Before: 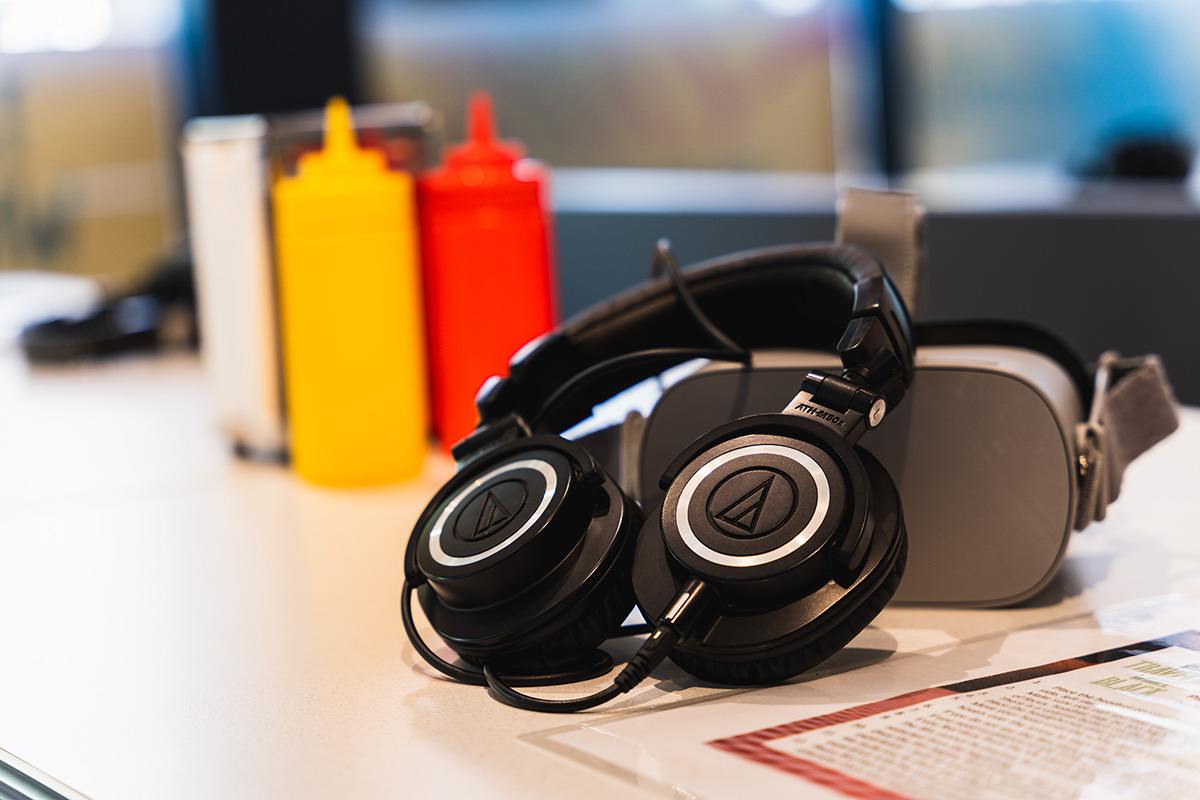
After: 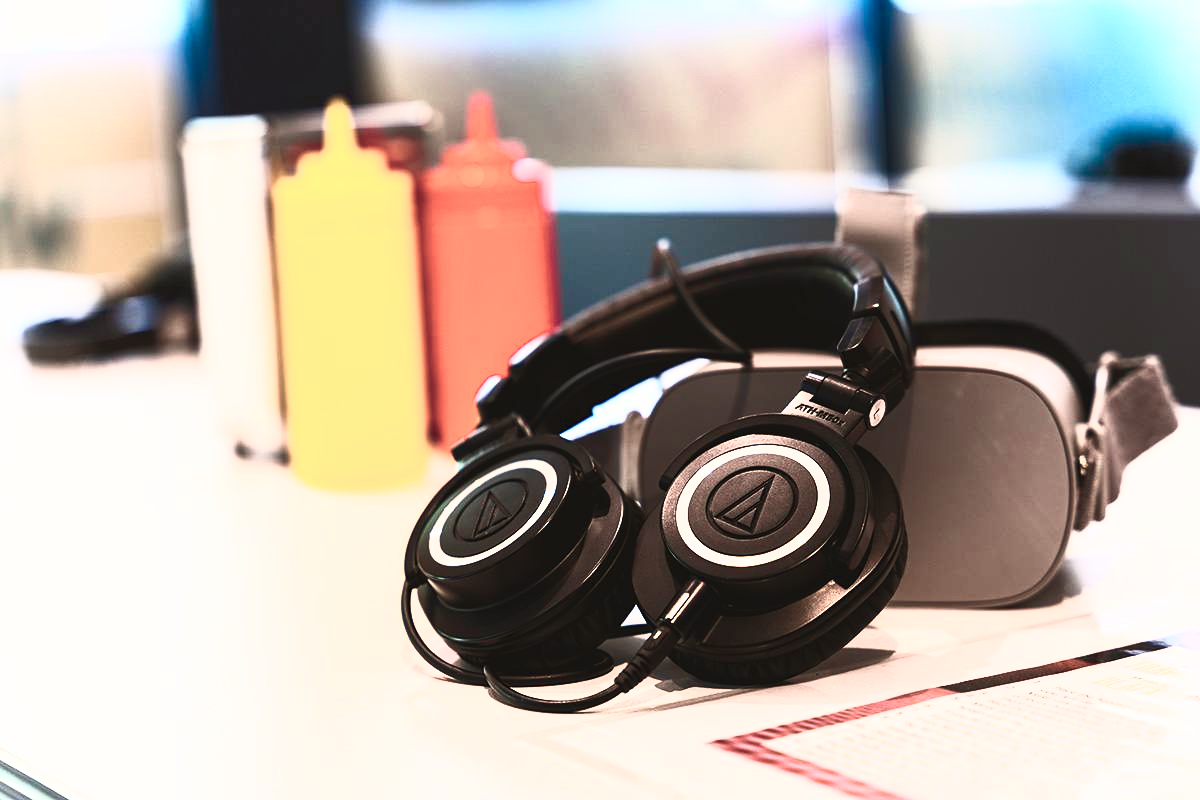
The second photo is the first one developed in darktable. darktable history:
tone curve: curves: ch0 [(0, 0.021) (0.059, 0.053) (0.197, 0.191) (0.32, 0.311) (0.495, 0.505) (0.725, 0.731) (0.89, 0.919) (1, 1)]; ch1 [(0, 0) (0.094, 0.081) (0.285, 0.299) (0.401, 0.424) (0.453, 0.439) (0.495, 0.496) (0.54, 0.55) (0.615, 0.637) (0.657, 0.683) (1, 1)]; ch2 [(0, 0) (0.257, 0.217) (0.43, 0.421) (0.498, 0.507) (0.547, 0.539) (0.595, 0.56) (0.644, 0.599) (1, 1)], color space Lab, independent channels, preserve colors none
tone equalizer: mask exposure compensation -0.507 EV
contrast brightness saturation: contrast 0.579, brightness 0.565, saturation -0.346
color balance rgb: linear chroma grading › global chroma 14.629%, perceptual saturation grading › global saturation 35%, perceptual saturation grading › highlights -29.966%, perceptual saturation grading › shadows 34.84%
